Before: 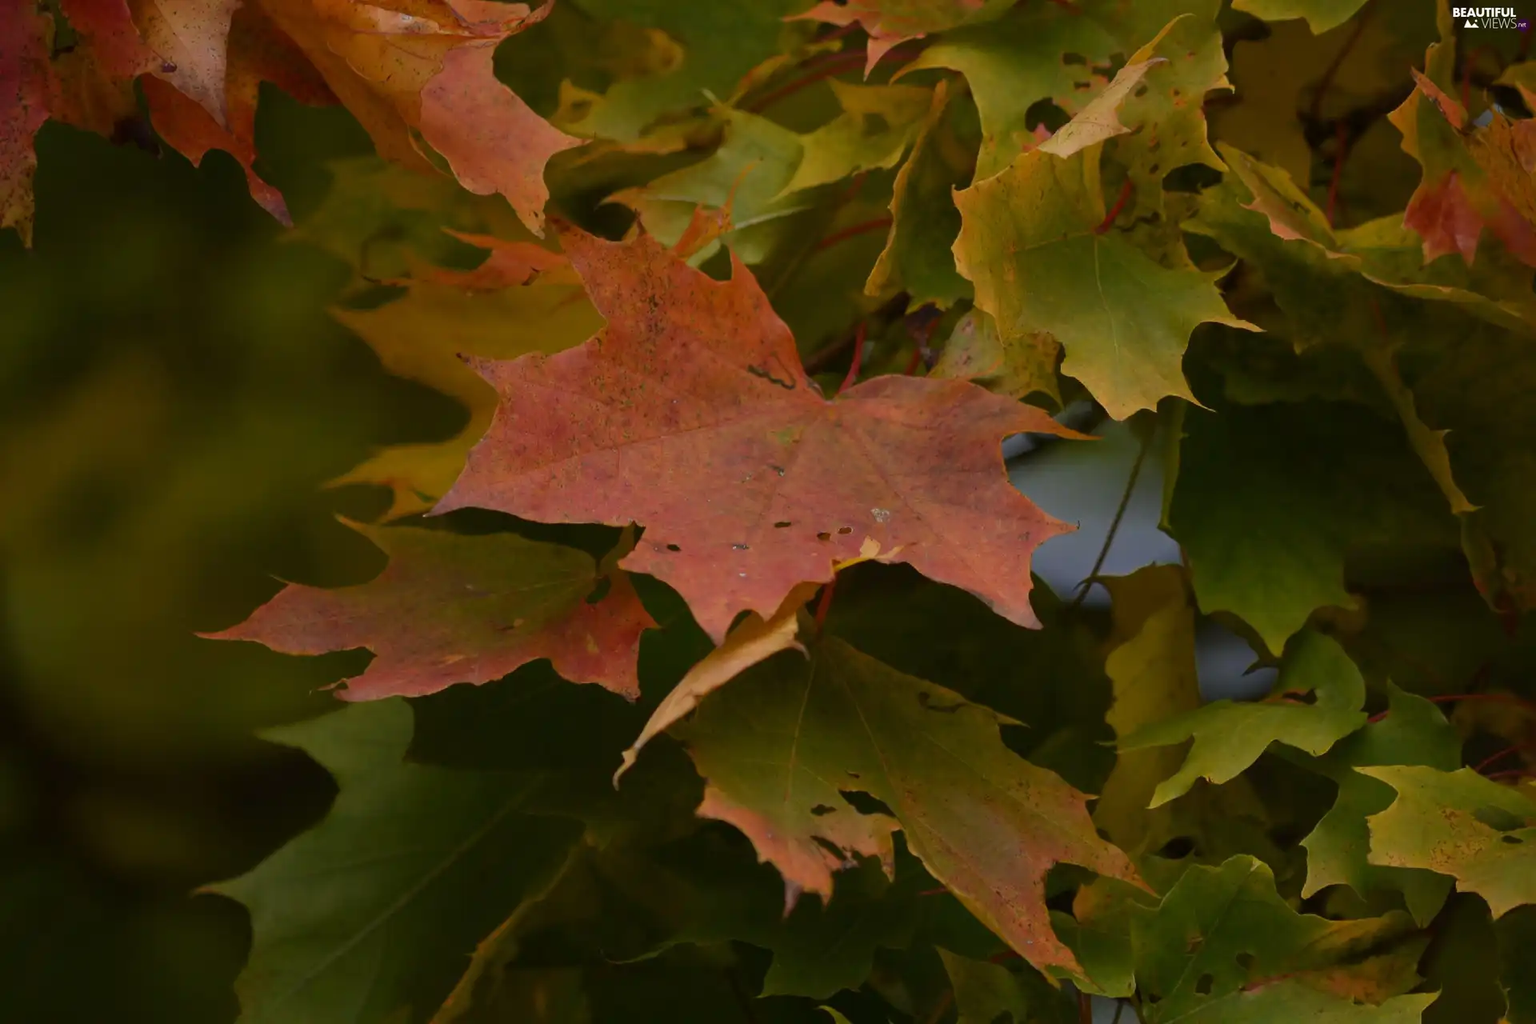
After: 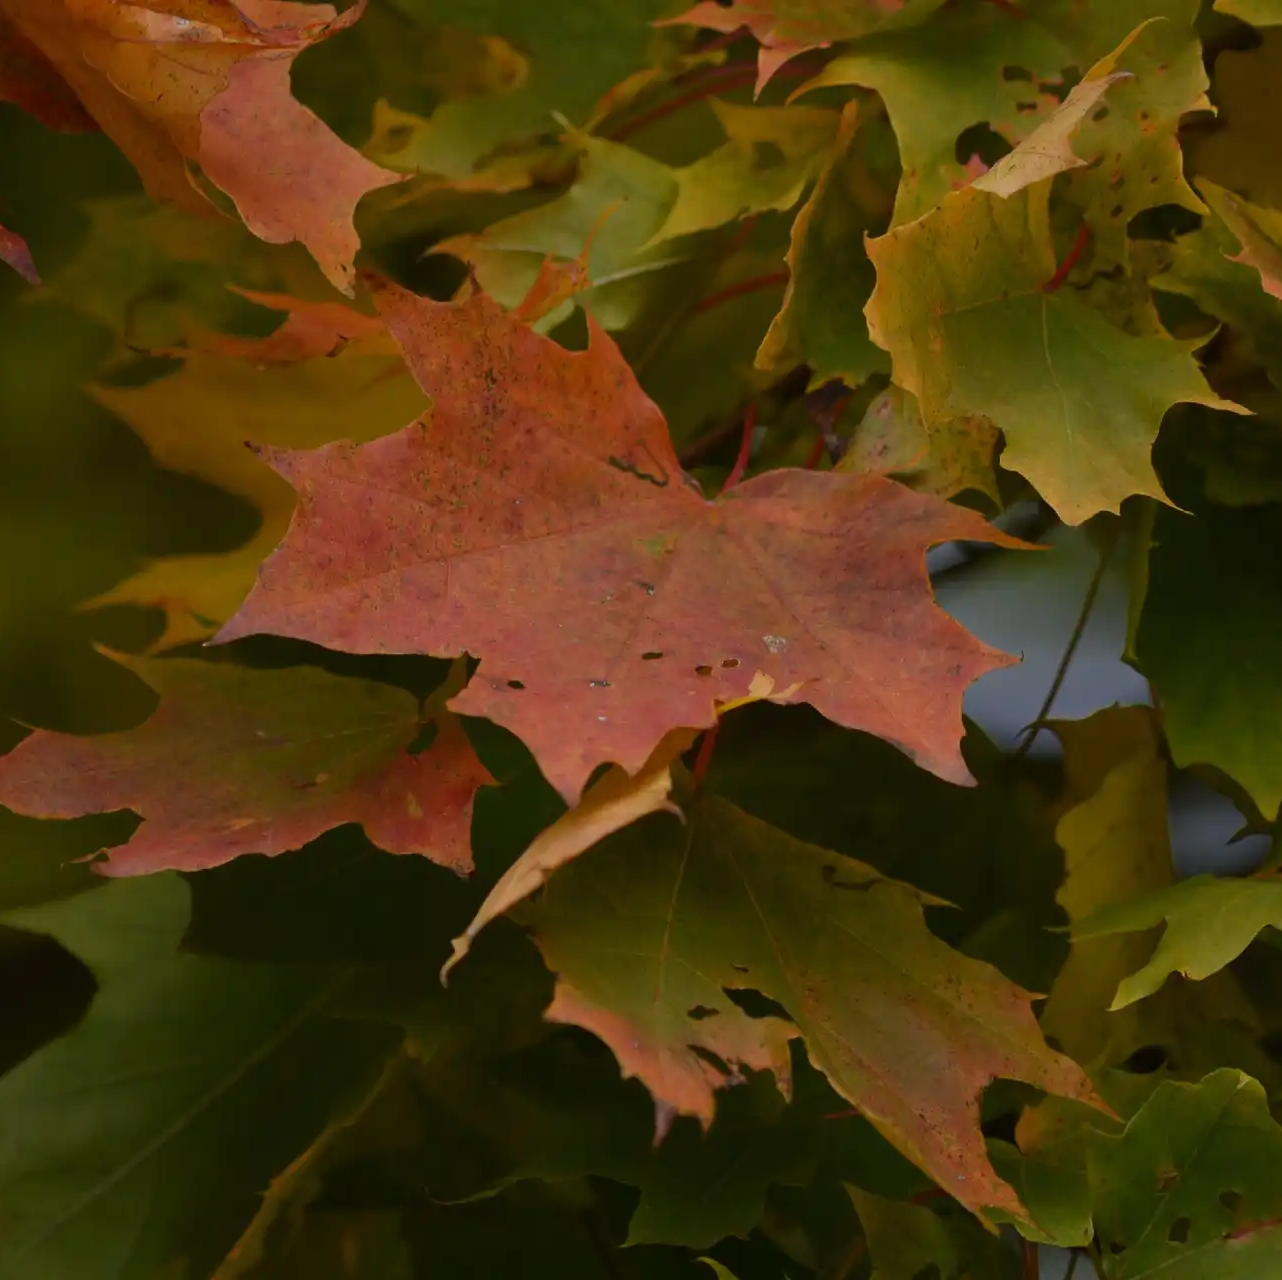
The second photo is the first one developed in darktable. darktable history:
crop: left 17.018%, right 16.21%
